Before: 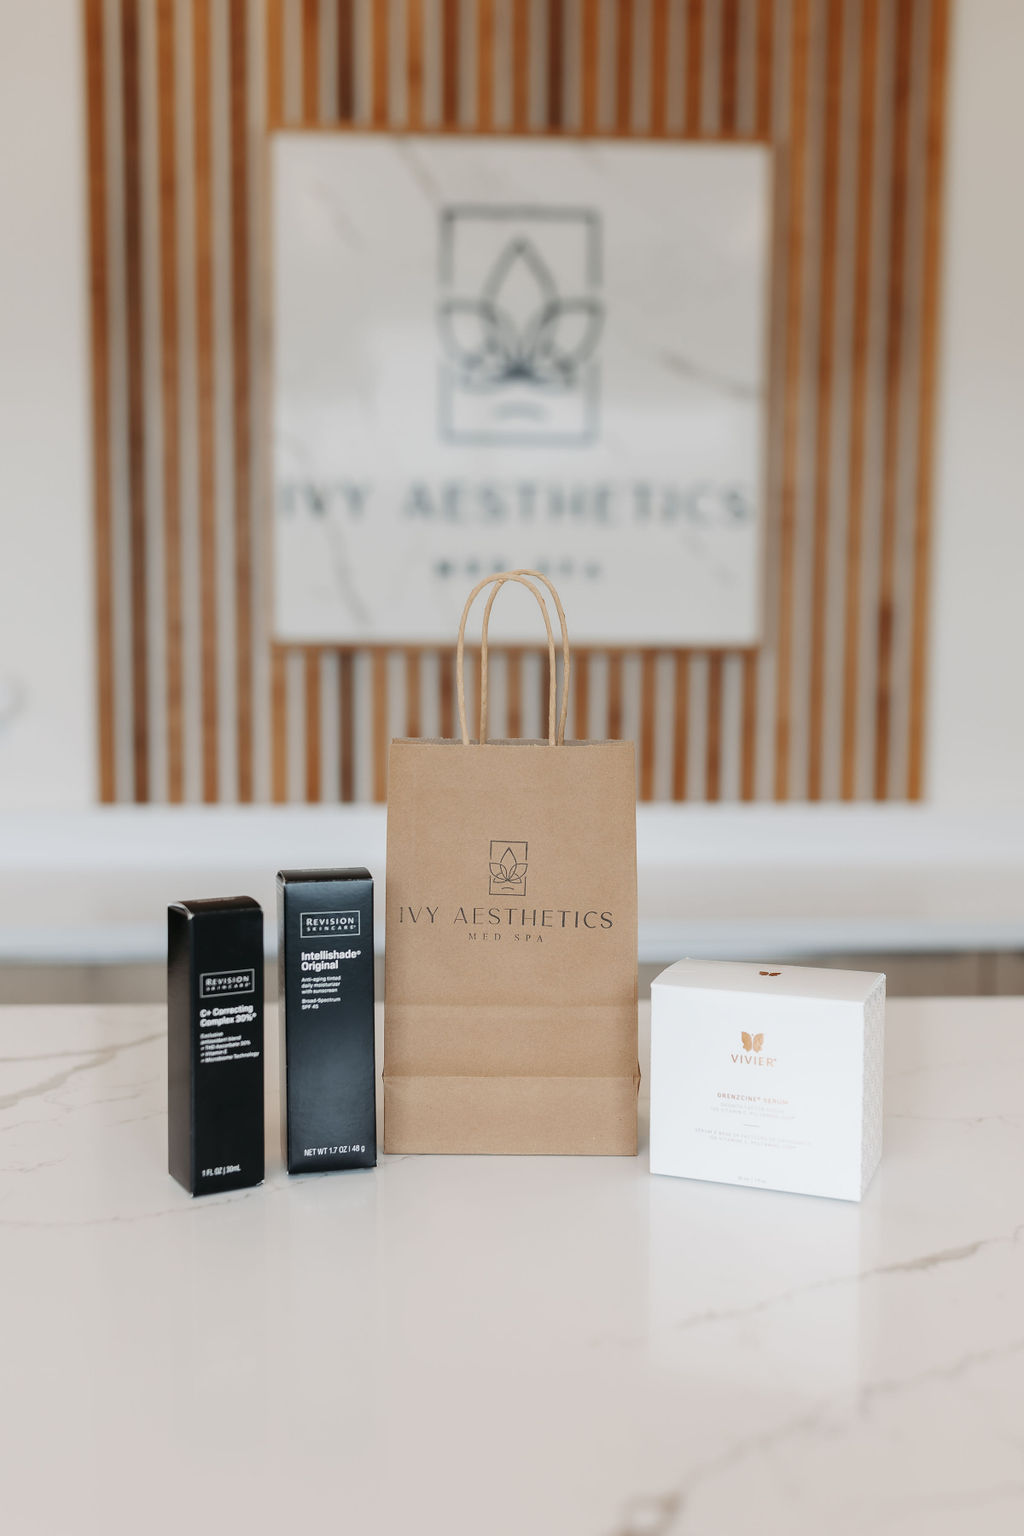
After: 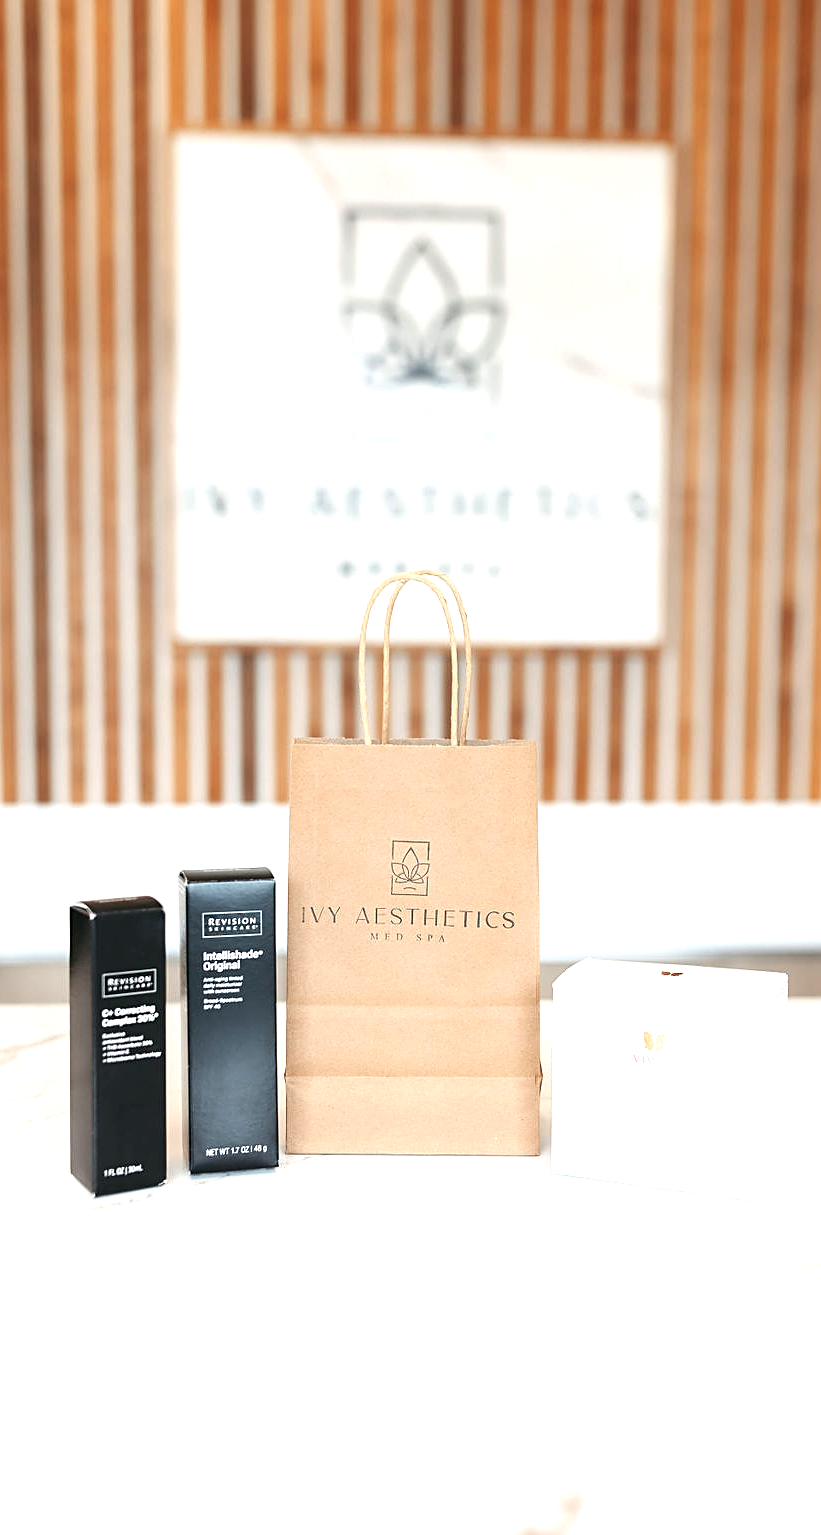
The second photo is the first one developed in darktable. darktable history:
sharpen: on, module defaults
crop and rotate: left 9.597%, right 10.195%
exposure: black level correction 0, exposure 1.1 EV, compensate highlight preservation false
